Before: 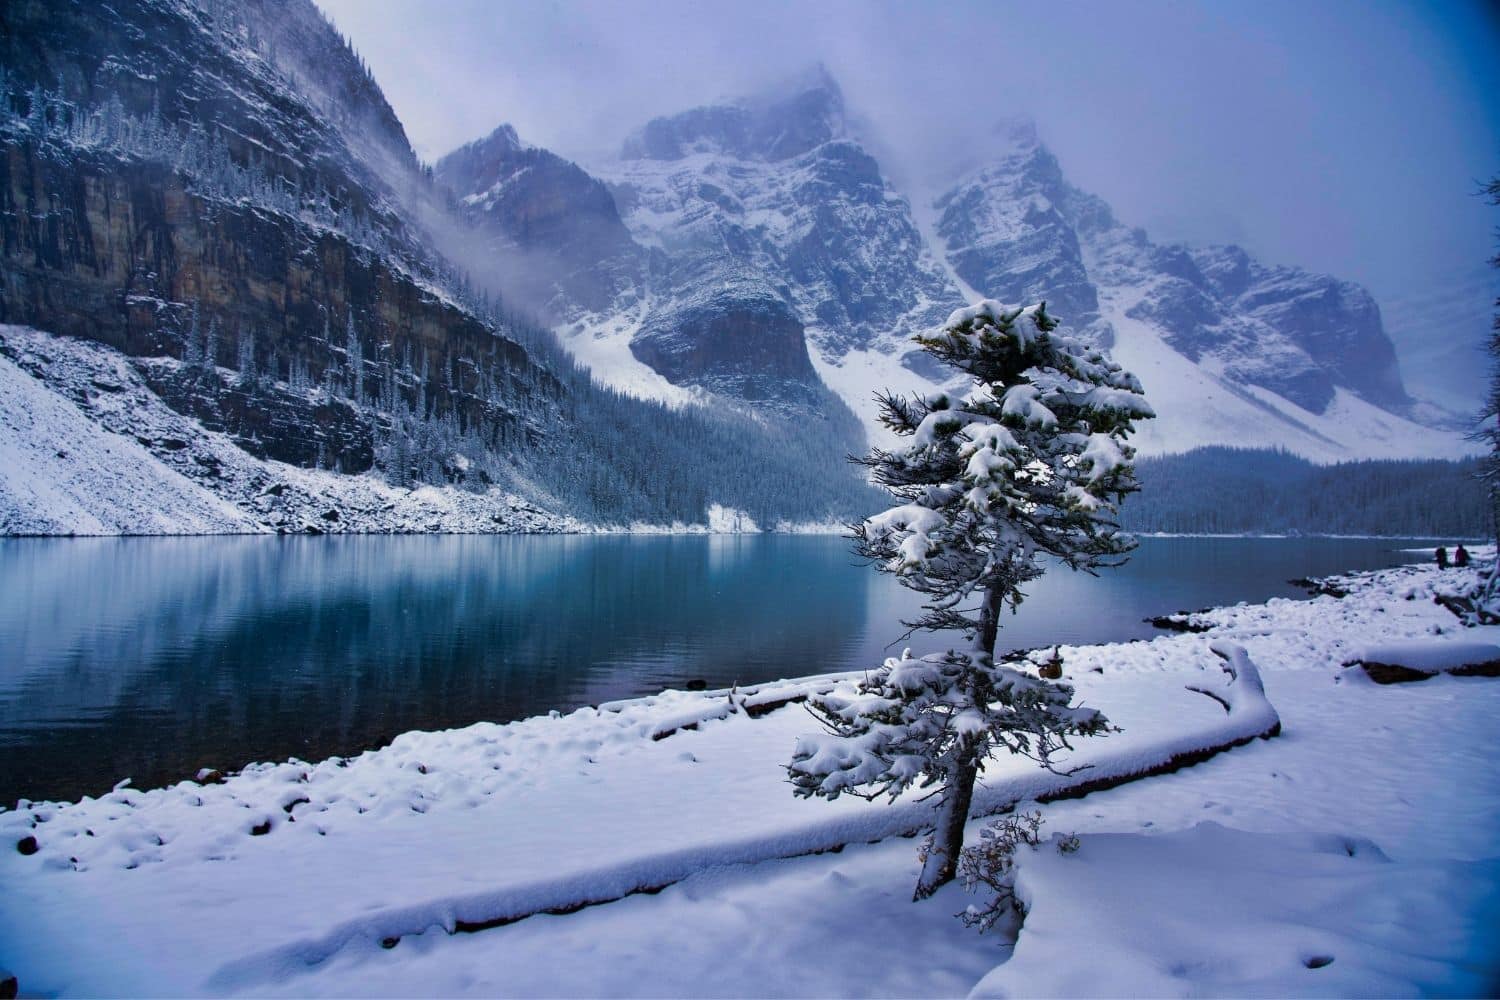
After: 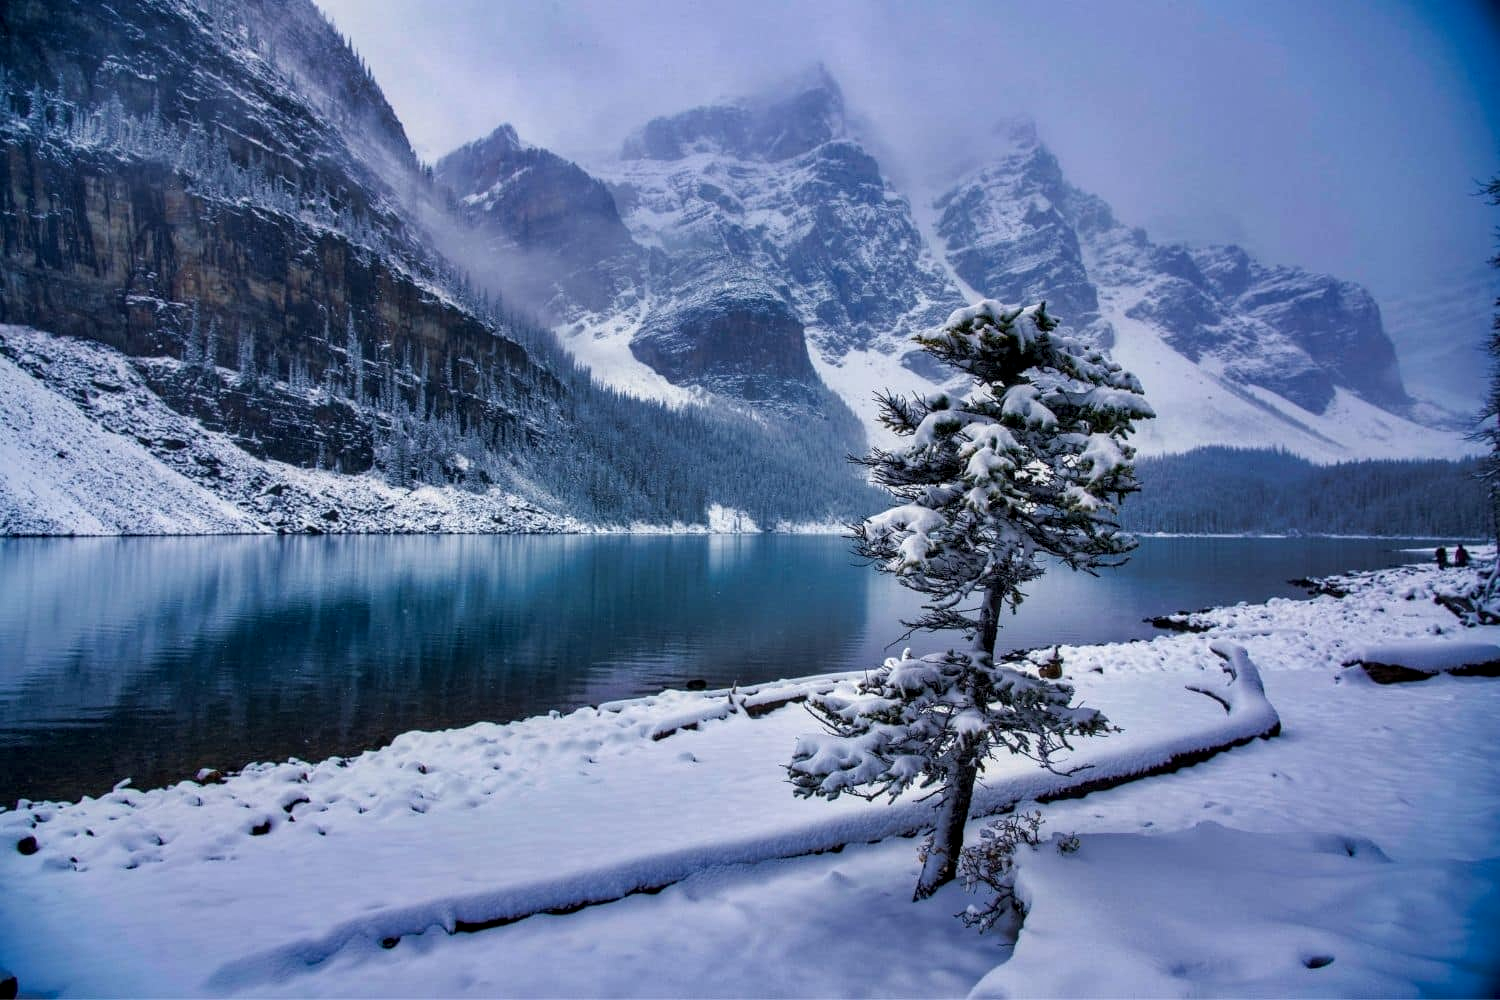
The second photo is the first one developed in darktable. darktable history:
local contrast: detail 130%
color calibration: illuminant same as pipeline (D50), adaptation XYZ, x 0.346, y 0.359, temperature 5005.46 K
